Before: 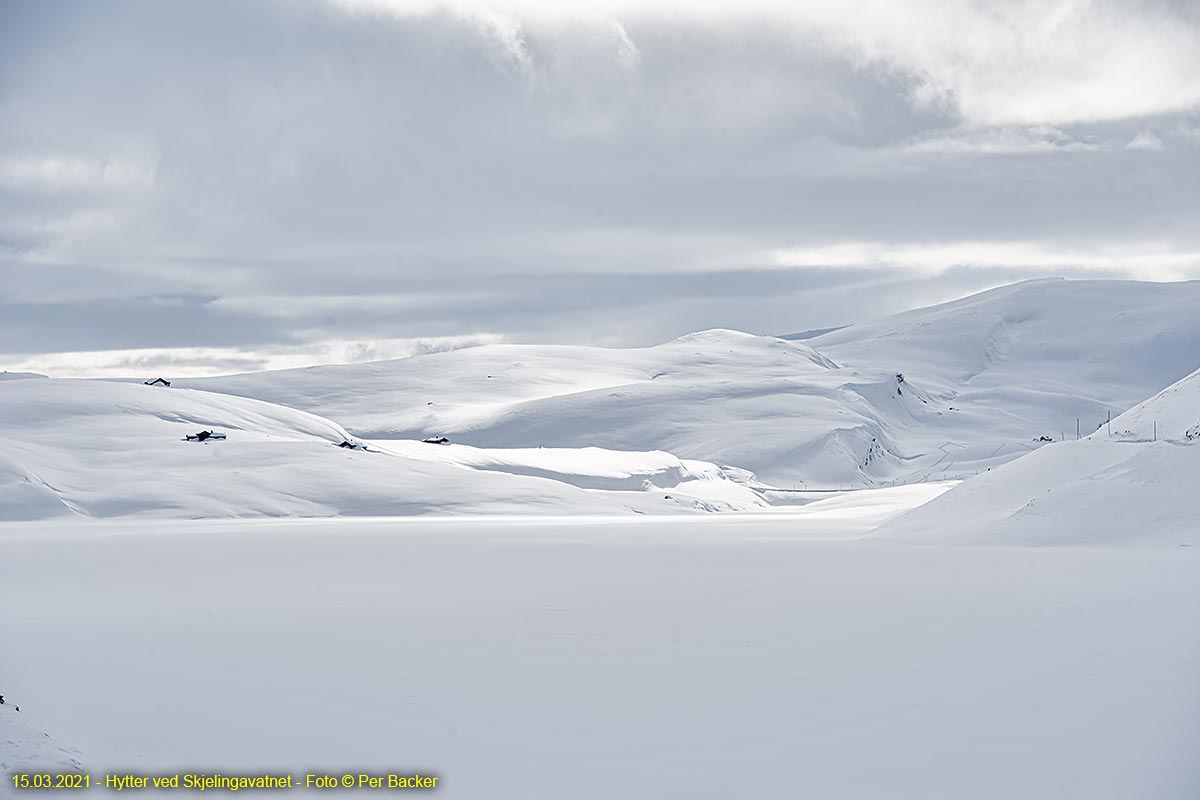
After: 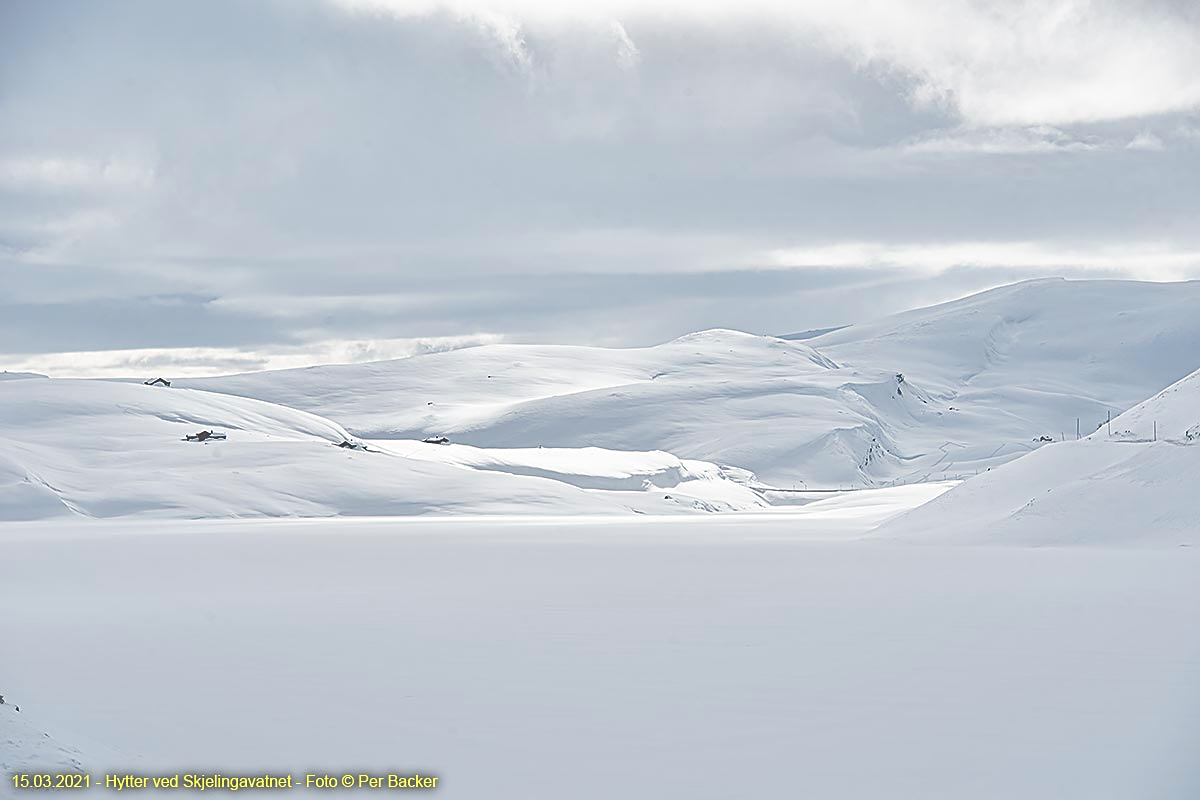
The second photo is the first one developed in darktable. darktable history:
sharpen: on, module defaults
exposure: black level correction -0.086, compensate highlight preservation false
